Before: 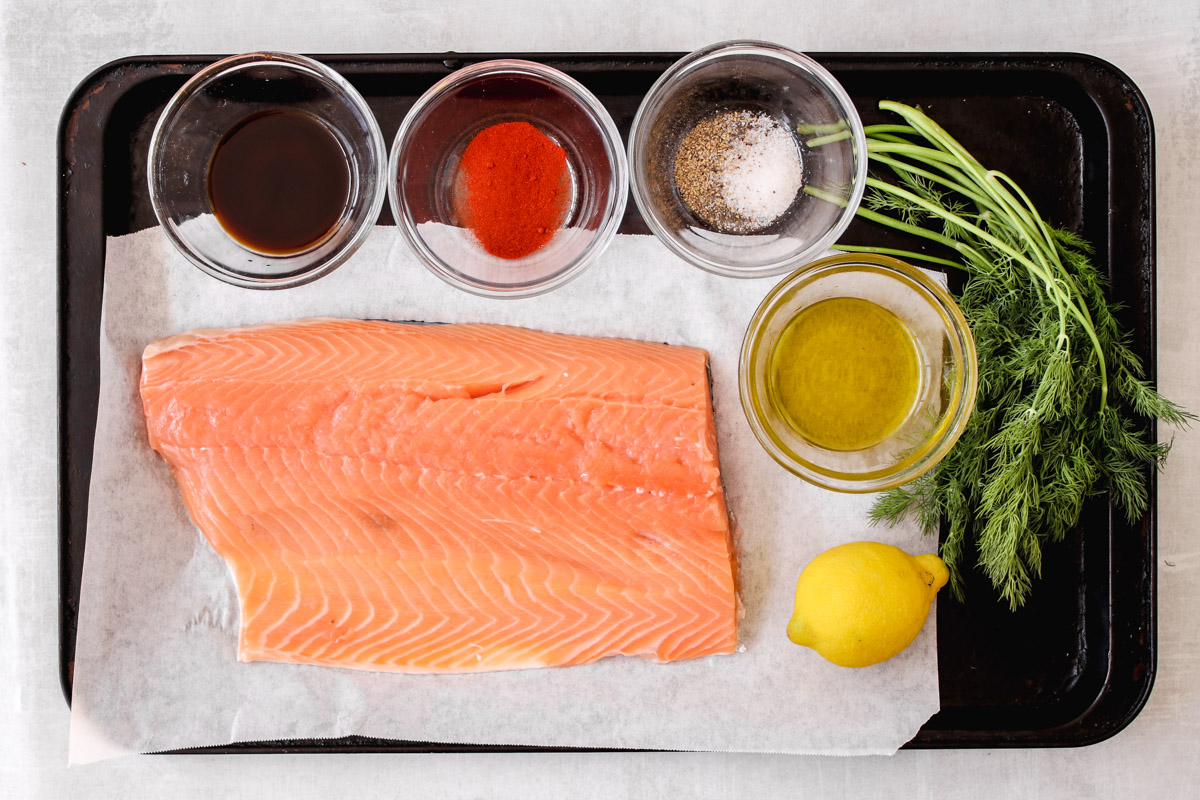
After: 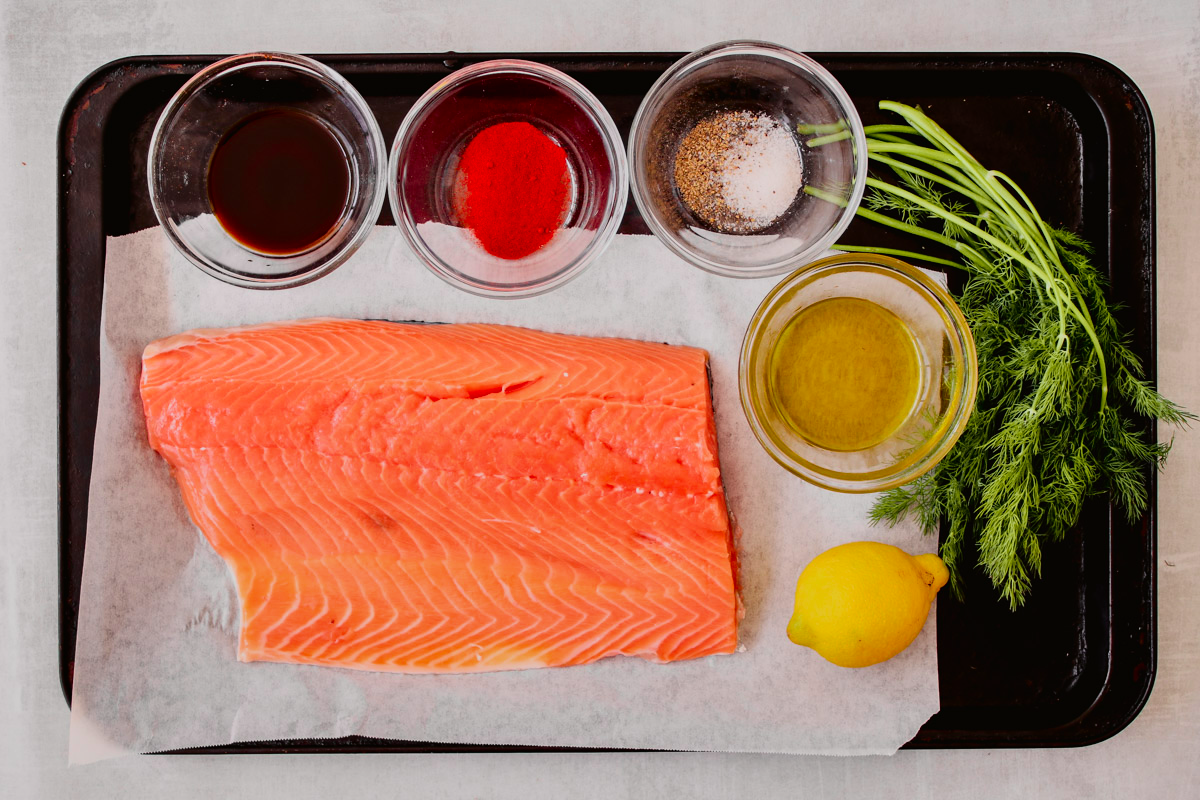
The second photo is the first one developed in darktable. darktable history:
tone curve: curves: ch0 [(0, 0.005) (0.103, 0.097) (0.18, 0.22) (0.378, 0.482) (0.504, 0.631) (0.663, 0.801) (0.834, 0.914) (1, 0.971)]; ch1 [(0, 0) (0.172, 0.123) (0.324, 0.253) (0.396, 0.388) (0.478, 0.461) (0.499, 0.498) (0.545, 0.587) (0.604, 0.692) (0.704, 0.818) (1, 1)]; ch2 [(0, 0) (0.411, 0.424) (0.496, 0.5) (0.521, 0.537) (0.555, 0.585) (0.628, 0.703) (1, 1)], color space Lab, independent channels, preserve colors none
exposure: exposure -1 EV, compensate highlight preservation false
shadows and highlights: low approximation 0.01, soften with gaussian
